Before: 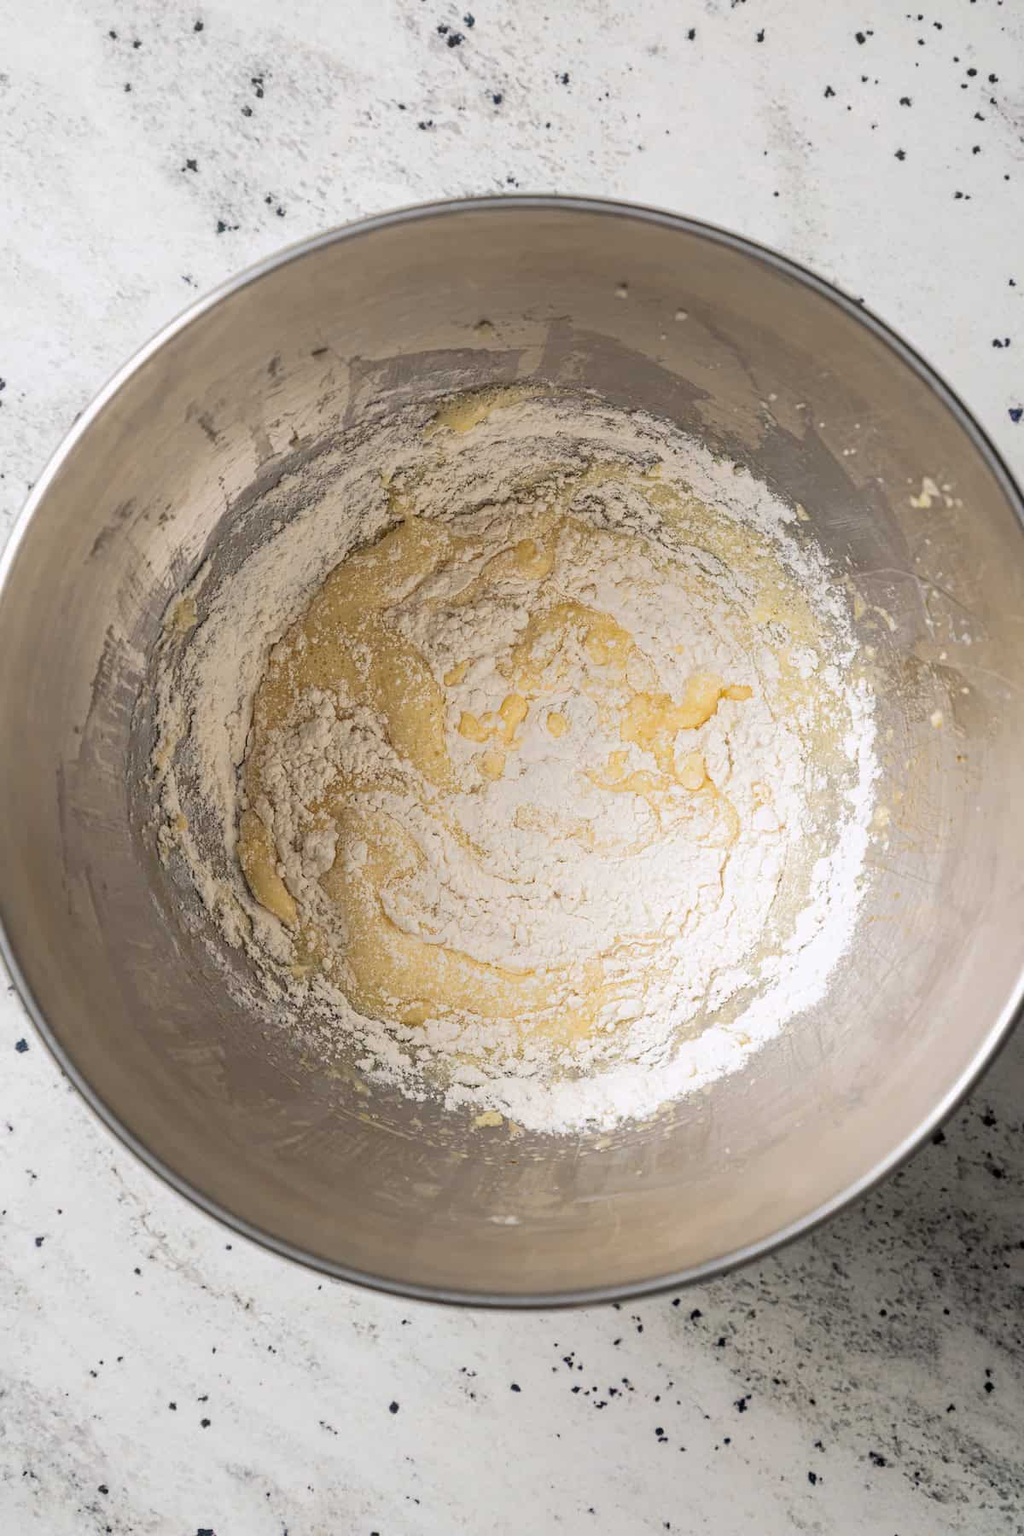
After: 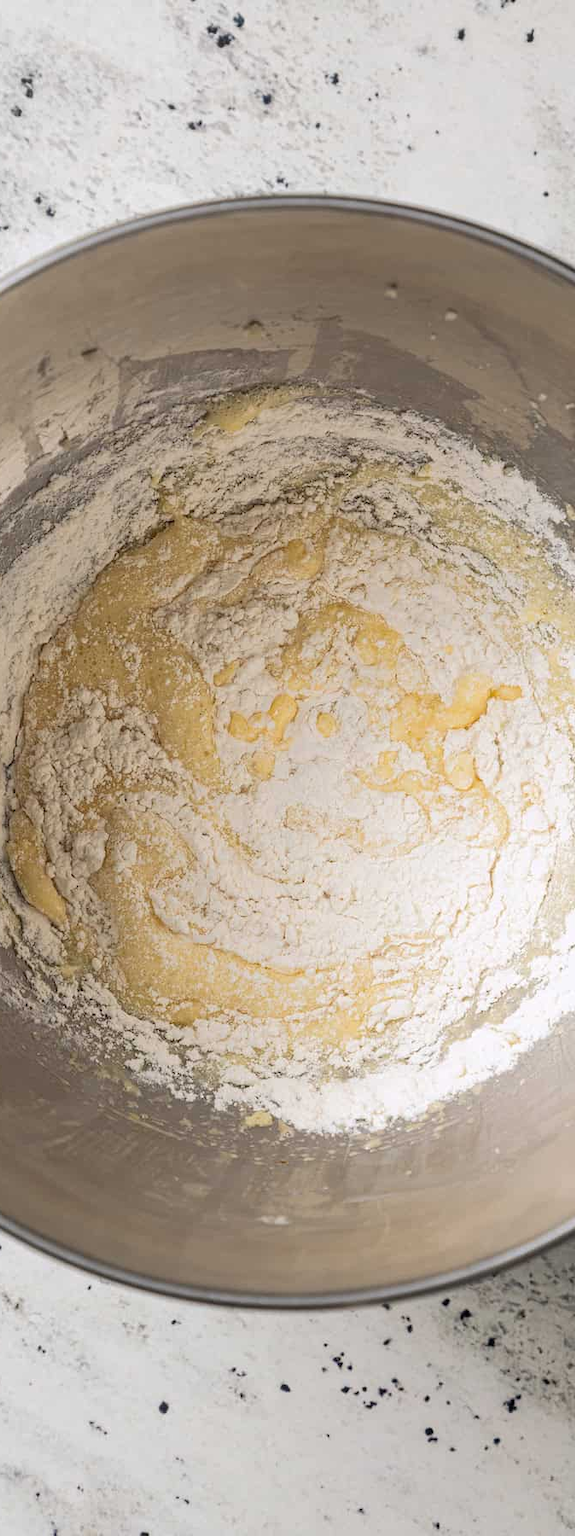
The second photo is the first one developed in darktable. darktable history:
crop and rotate: left 22.524%, right 21.269%
